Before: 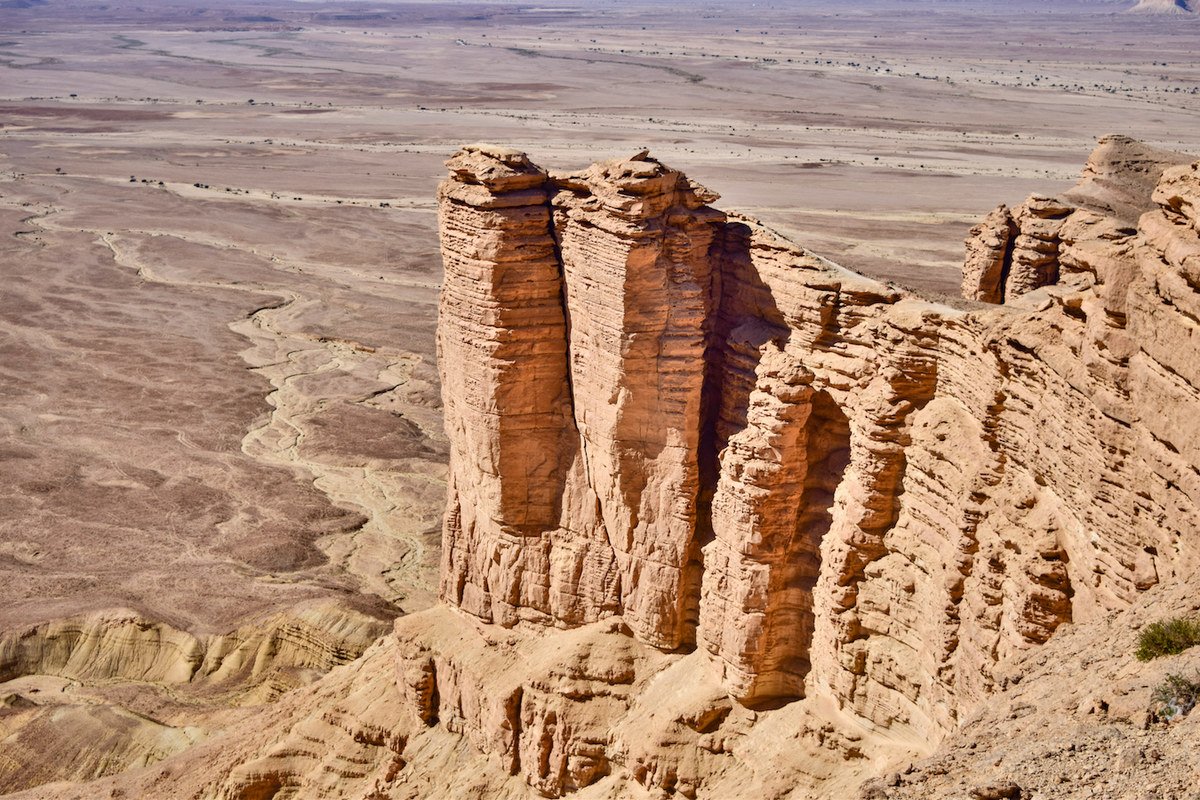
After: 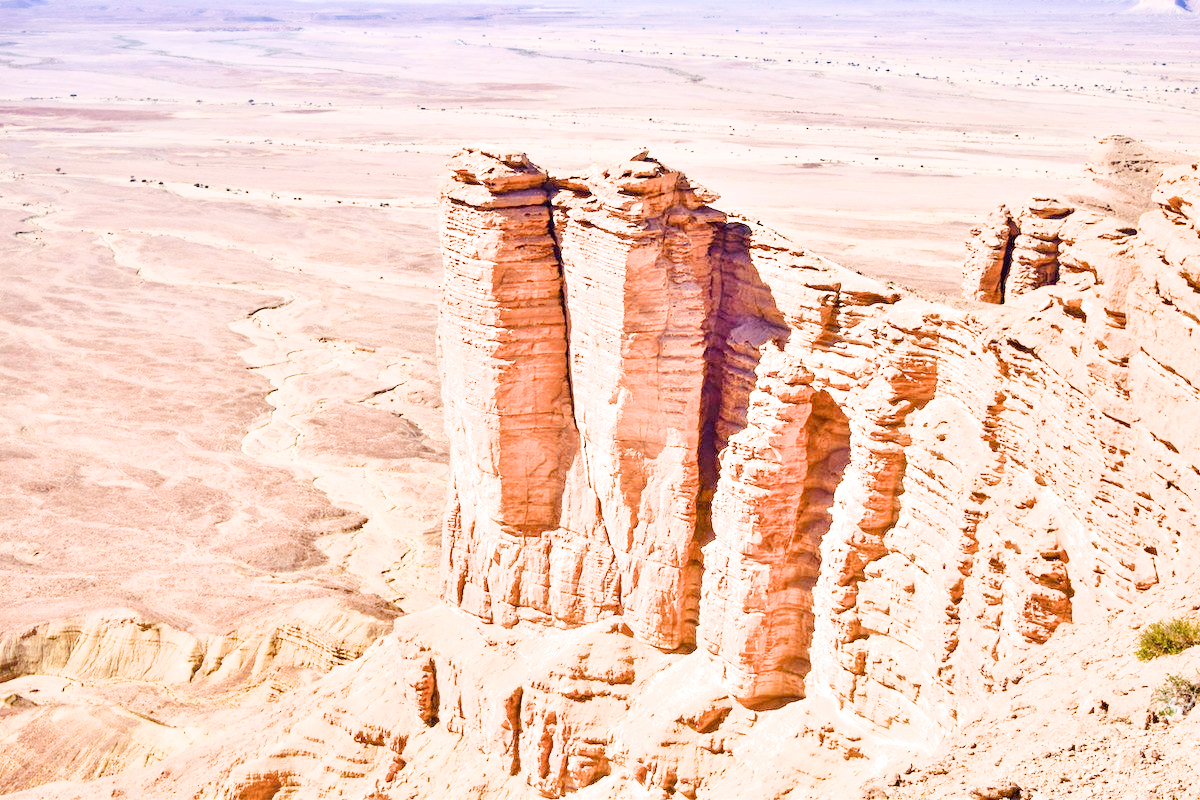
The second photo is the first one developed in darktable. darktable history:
white balance: red 1.004, blue 1.024
exposure: black level correction 0.001, exposure 2.607 EV, compensate exposure bias true, compensate highlight preservation false
filmic rgb: black relative exposure -7.65 EV, white relative exposure 4.56 EV, hardness 3.61
